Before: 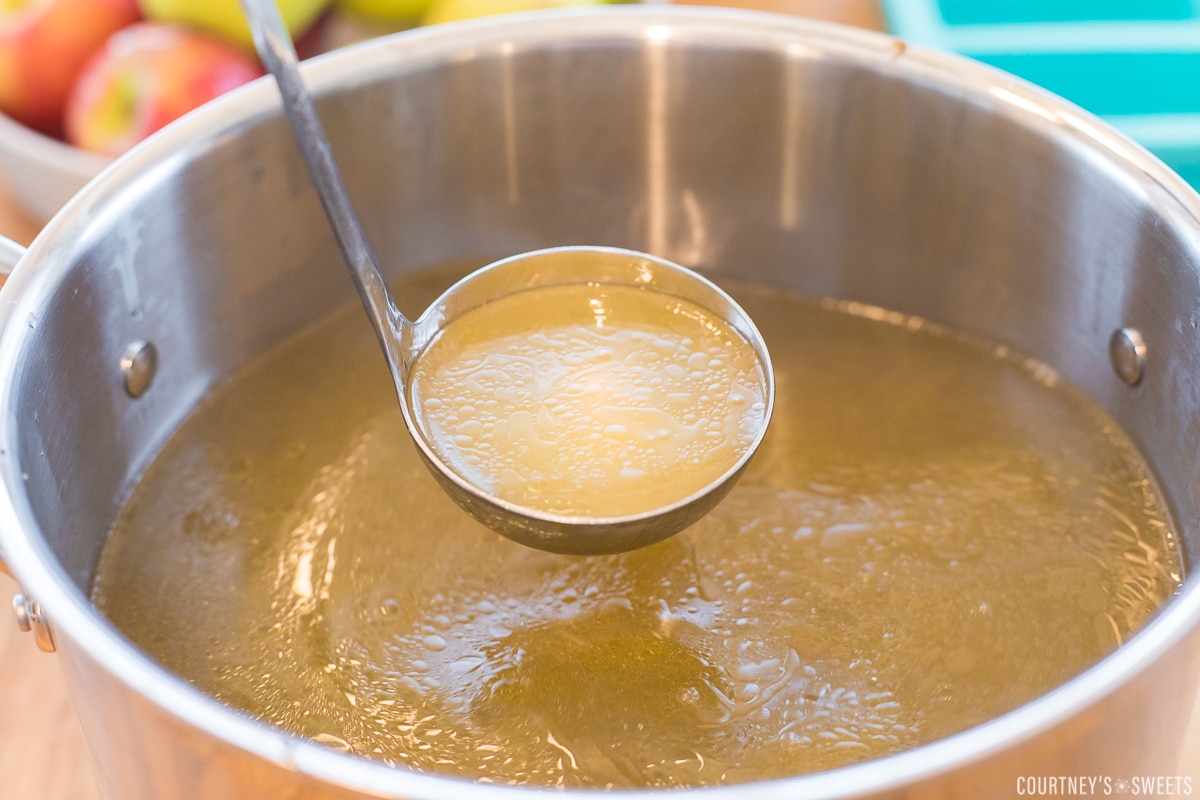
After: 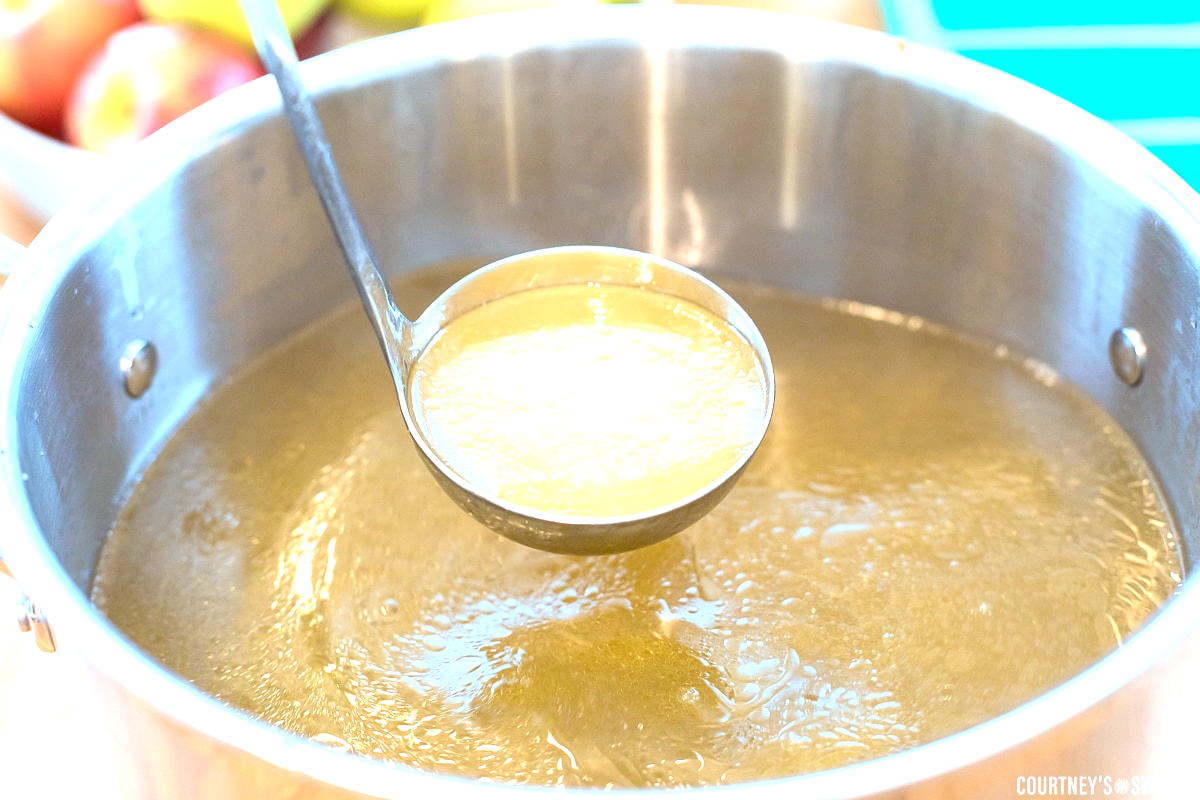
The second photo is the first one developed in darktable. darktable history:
exposure: black level correction 0.01, exposure 1 EV, compensate highlight preservation false
color correction: highlights a* -11.71, highlights b* -15.58
